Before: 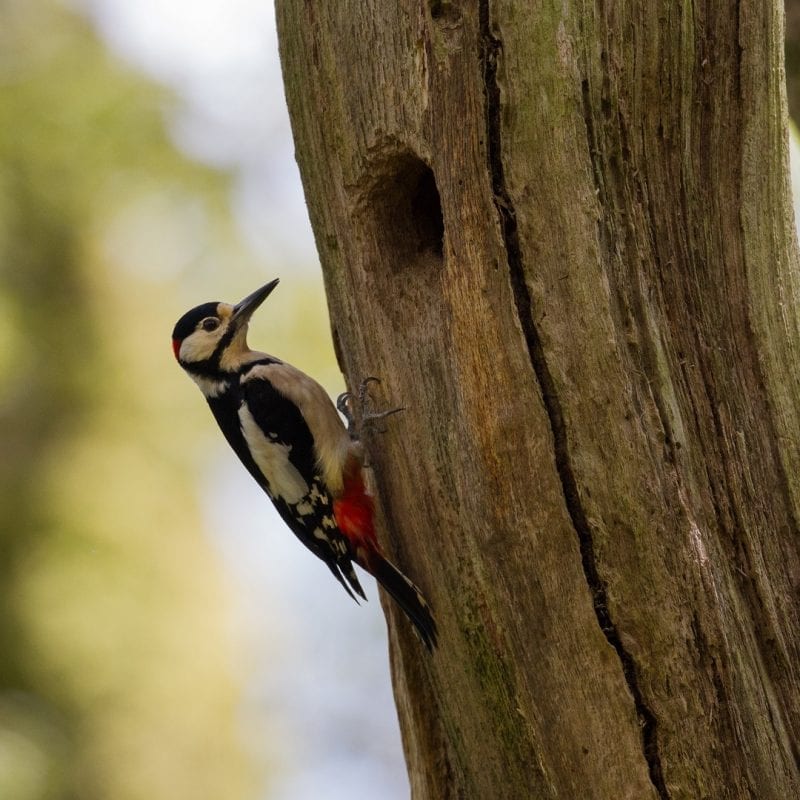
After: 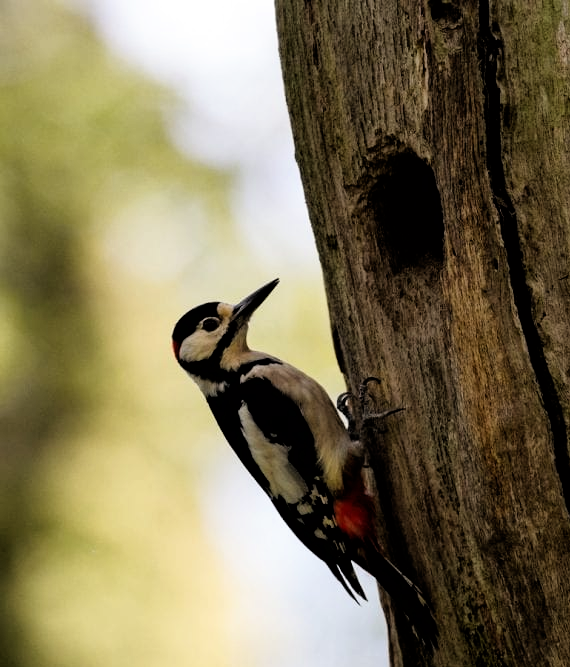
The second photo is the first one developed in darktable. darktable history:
crop: right 28.633%, bottom 16.52%
filmic rgb: black relative exposure -3.65 EV, white relative exposure 2.44 EV, hardness 3.29
